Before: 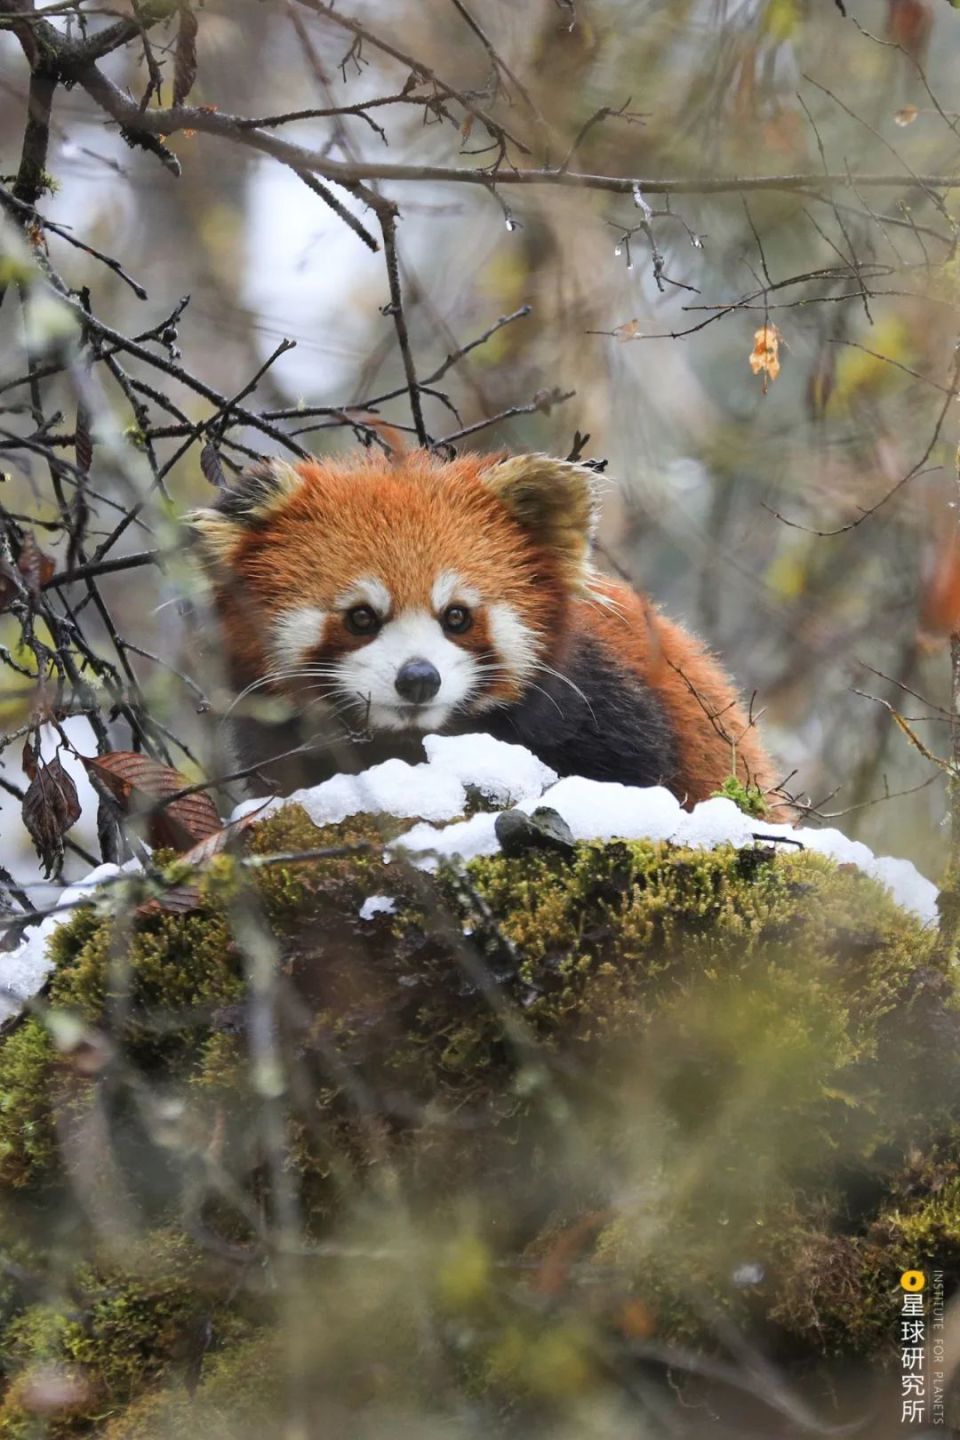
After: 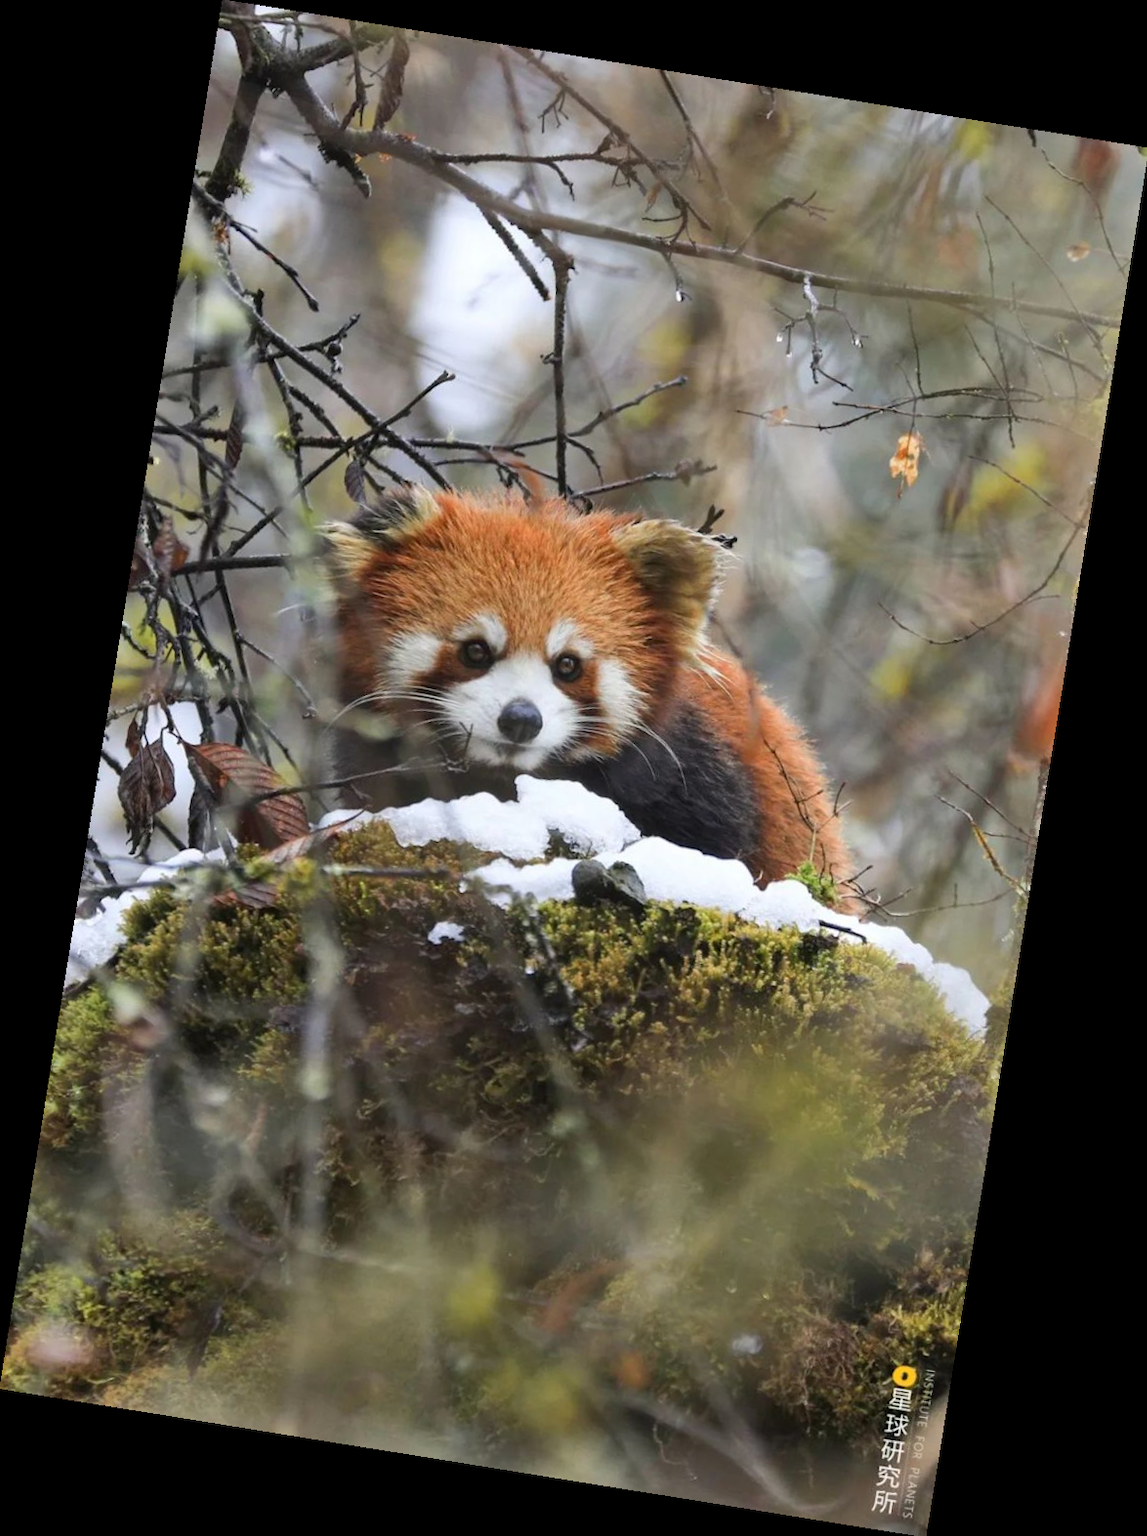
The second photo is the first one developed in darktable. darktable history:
shadows and highlights: shadows 30.86, highlights 0, soften with gaussian
rotate and perspective: rotation 9.12°, automatic cropping off
